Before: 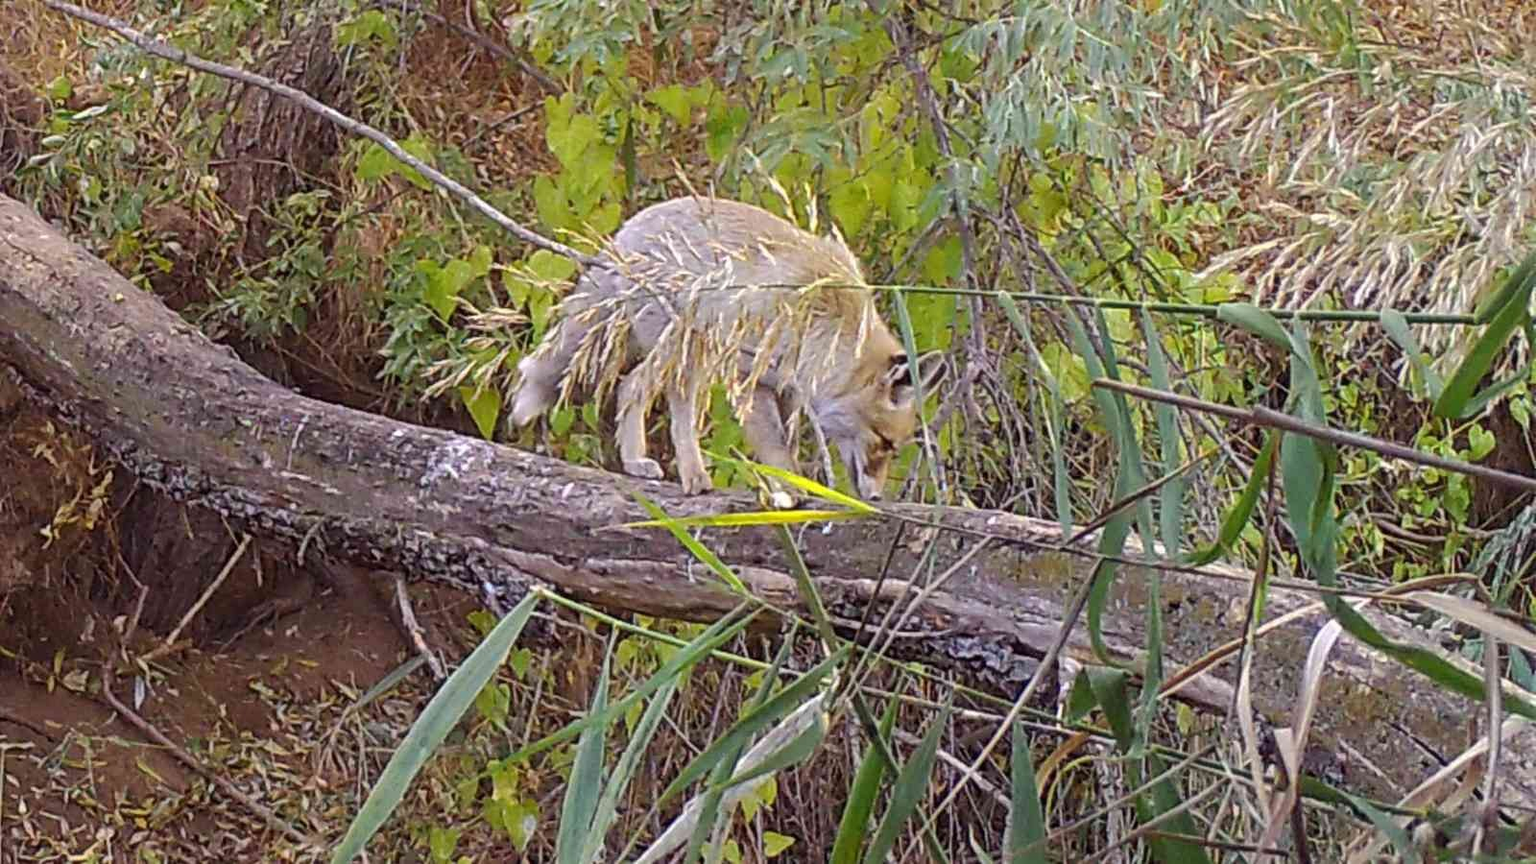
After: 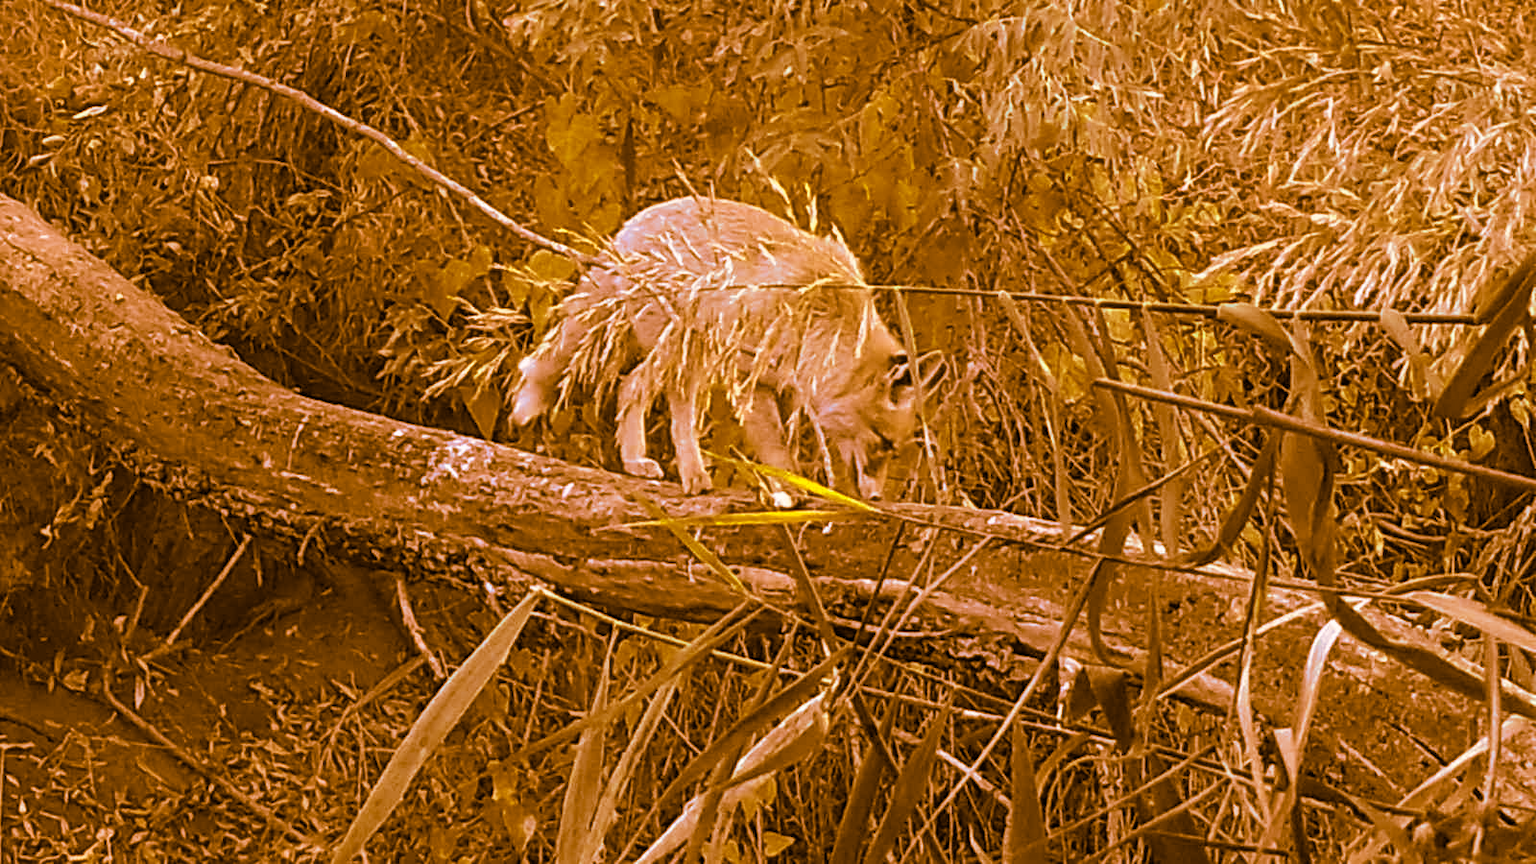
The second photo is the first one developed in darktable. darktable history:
rgb levels: mode RGB, independent channels, levels [[0, 0.5, 1], [0, 0.521, 1], [0, 0.536, 1]]
split-toning: shadows › hue 26°, shadows › saturation 0.92, highlights › hue 40°, highlights › saturation 0.92, balance -63, compress 0%
color contrast: green-magenta contrast 1.1, blue-yellow contrast 1.1, unbound 0
